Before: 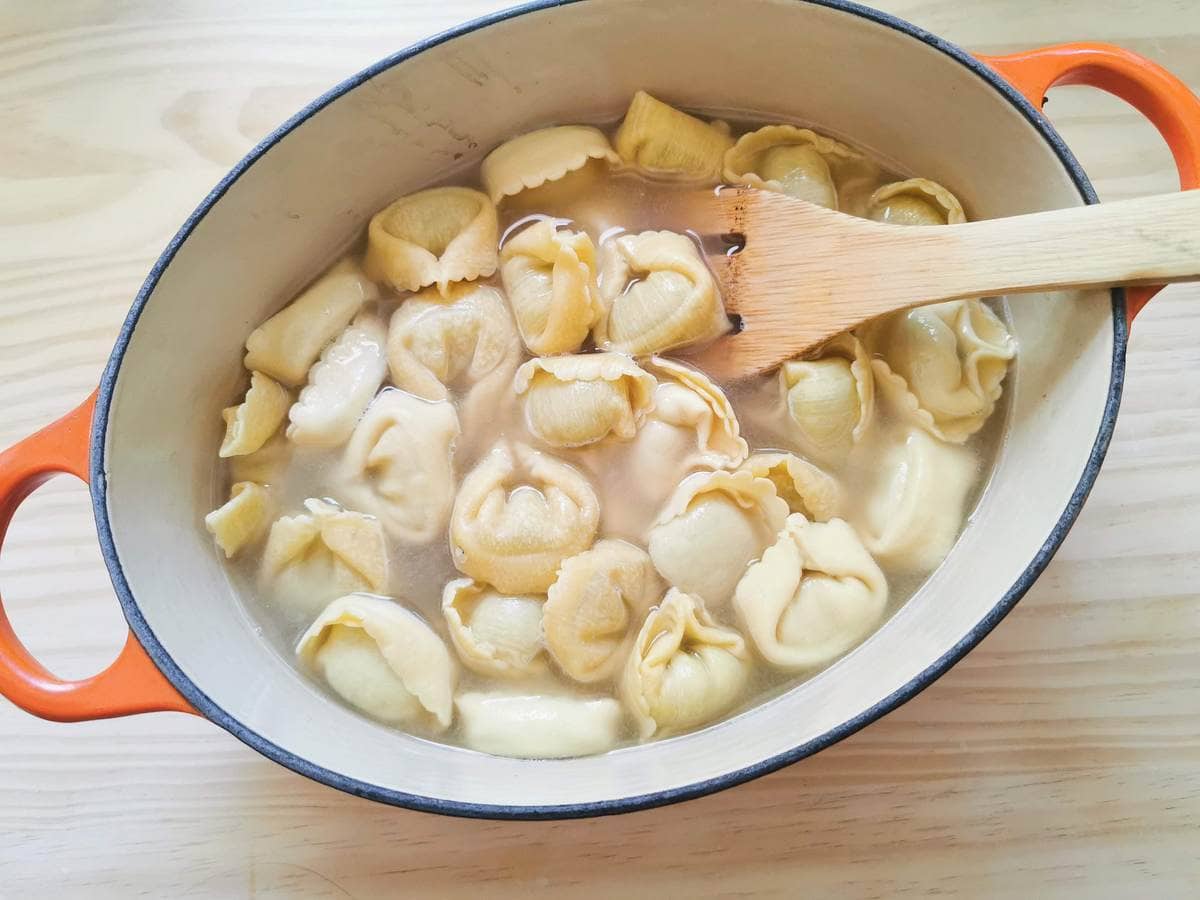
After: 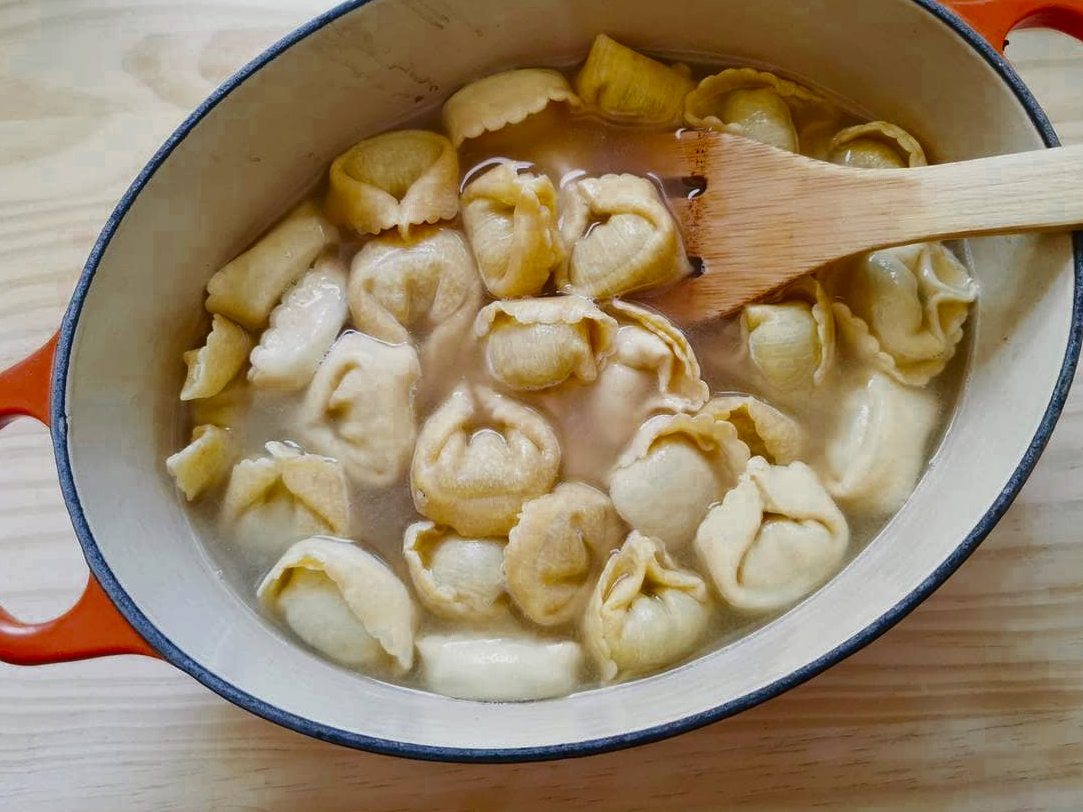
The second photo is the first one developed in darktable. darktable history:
exposure: exposure -0.153 EV, compensate highlight preservation false
color zones: curves: ch0 [(0.11, 0.396) (0.195, 0.36) (0.25, 0.5) (0.303, 0.412) (0.357, 0.544) (0.75, 0.5) (0.967, 0.328)]; ch1 [(0, 0.468) (0.112, 0.512) (0.202, 0.6) (0.25, 0.5) (0.307, 0.352) (0.357, 0.544) (0.75, 0.5) (0.963, 0.524)]
contrast brightness saturation: brightness -0.2, saturation 0.08
crop: left 3.305%, top 6.436%, right 6.389%, bottom 3.258%
